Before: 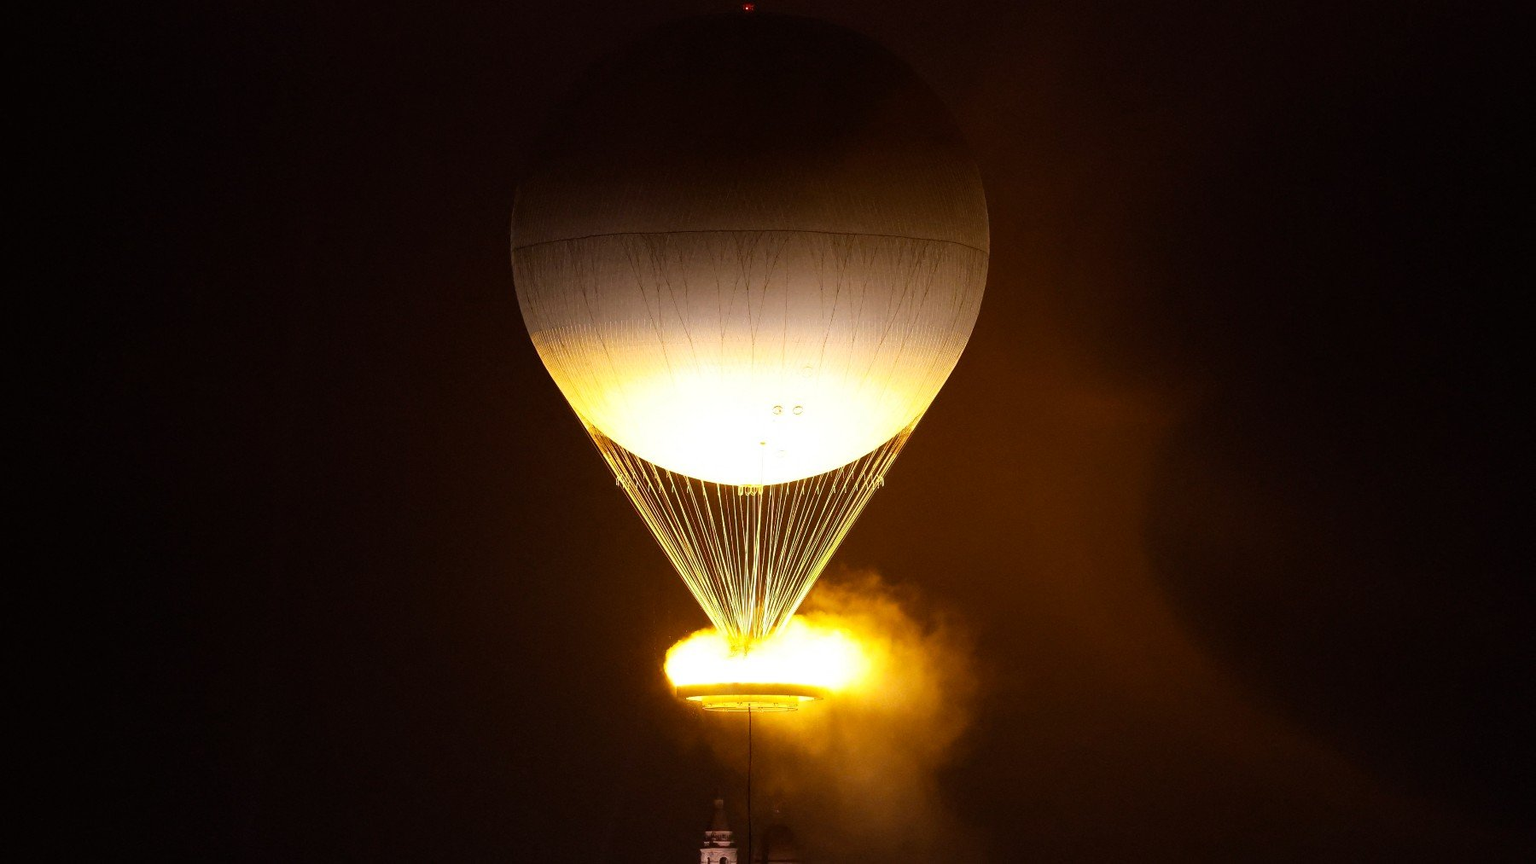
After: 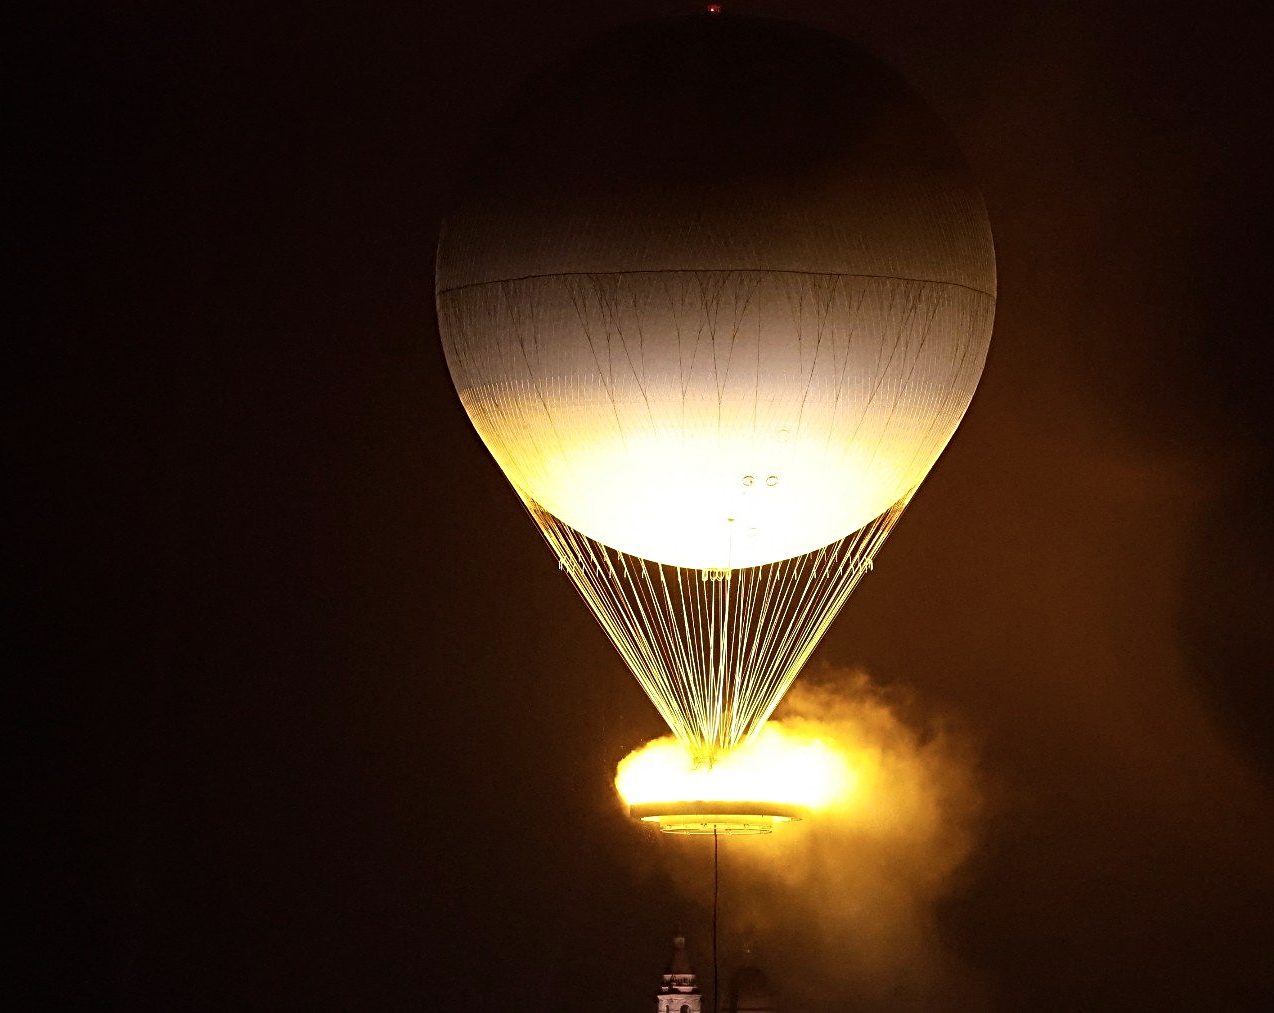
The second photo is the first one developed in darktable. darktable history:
sharpen: radius 4
crop and rotate: left 9.061%, right 20.142%
color zones: curves: ch0 [(0, 0.5) (0.143, 0.52) (0.286, 0.5) (0.429, 0.5) (0.571, 0.5) (0.714, 0.5) (0.857, 0.5) (1, 0.5)]; ch1 [(0, 0.489) (0.155, 0.45) (0.286, 0.466) (0.429, 0.5) (0.571, 0.5) (0.714, 0.5) (0.857, 0.5) (1, 0.489)]
